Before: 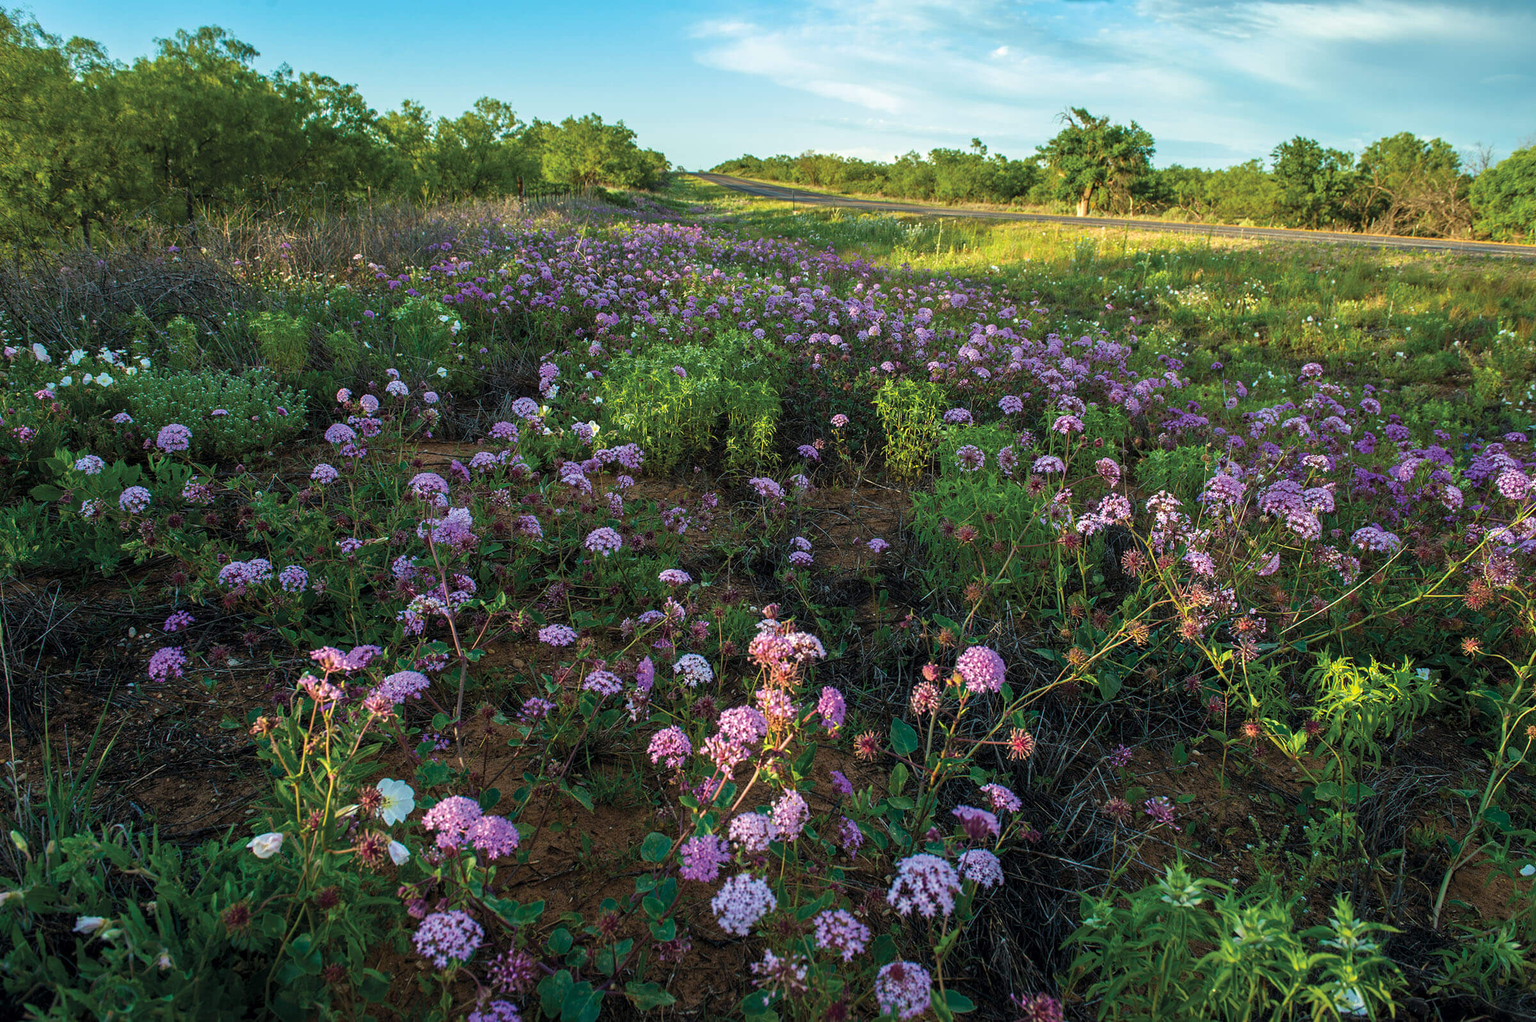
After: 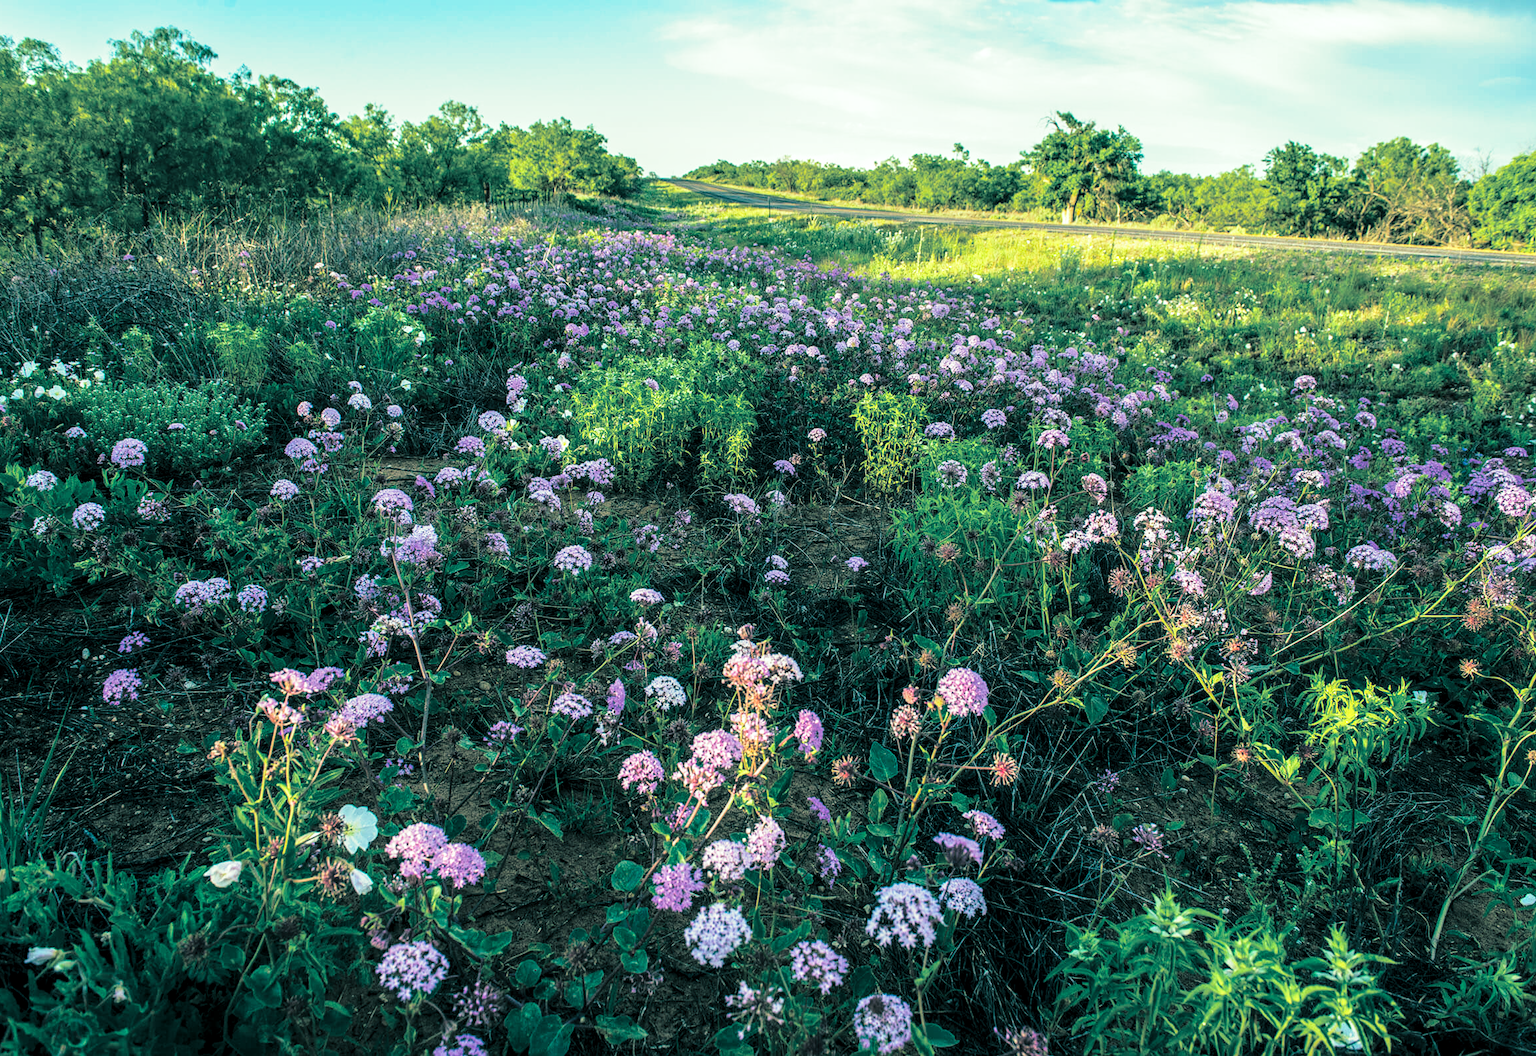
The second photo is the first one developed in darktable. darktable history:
split-toning: shadows › hue 186.43°, highlights › hue 49.29°, compress 30.29%
local contrast: on, module defaults
color correction: highlights a* -8, highlights b* 3.1
base curve: curves: ch0 [(0, 0) (0.028, 0.03) (0.121, 0.232) (0.46, 0.748) (0.859, 0.968) (1, 1)], preserve colors none
crop and rotate: left 3.238%
